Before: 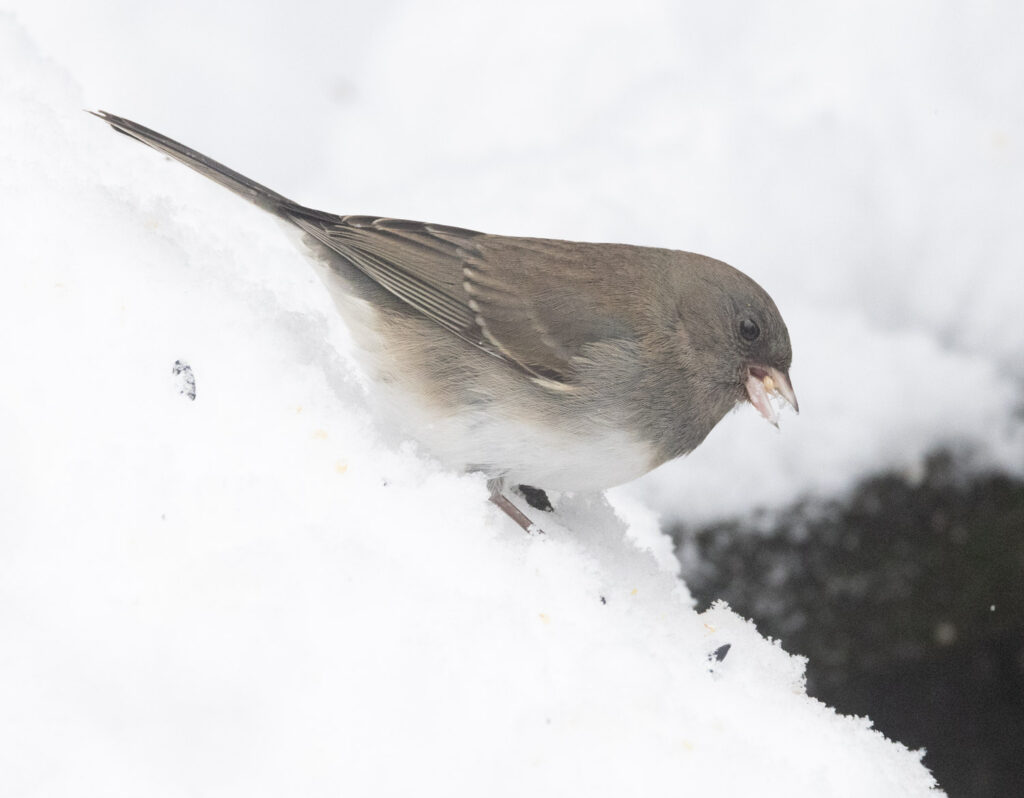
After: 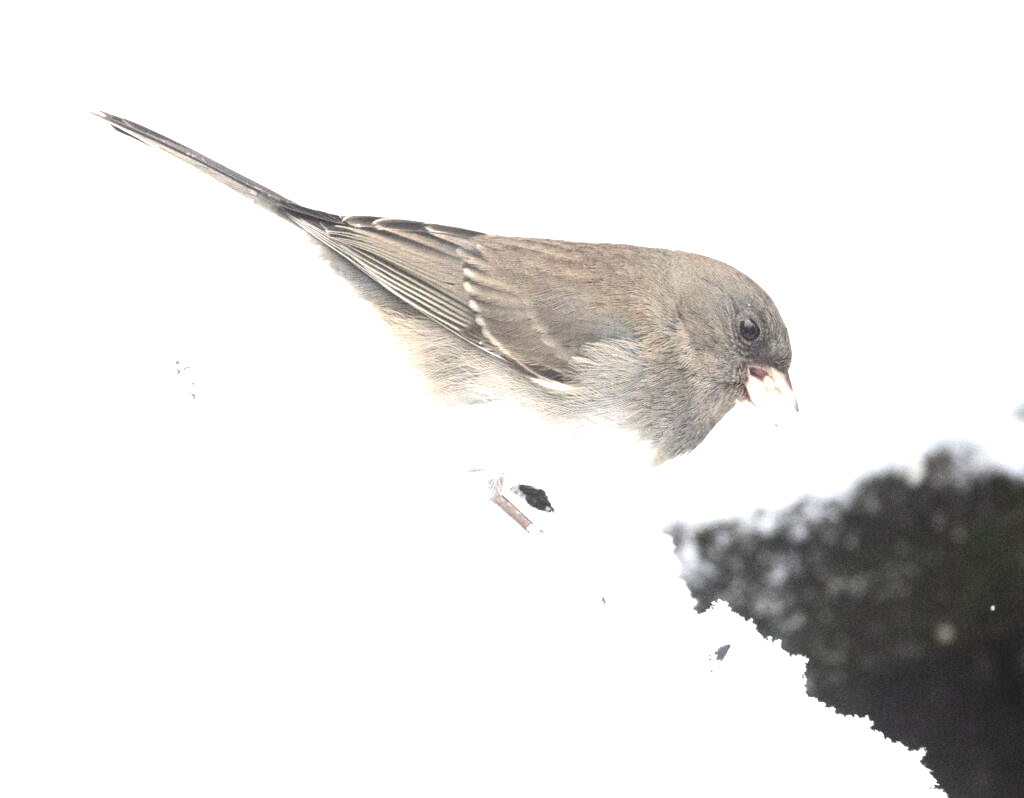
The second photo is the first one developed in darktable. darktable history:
exposure: black level correction 0, exposure 0.701 EV, compensate highlight preservation false
tone equalizer: -8 EV -0.723 EV, -7 EV -0.739 EV, -6 EV -0.609 EV, -5 EV -0.368 EV, -3 EV 0.369 EV, -2 EV 0.6 EV, -1 EV 0.7 EV, +0 EV 0.778 EV, edges refinement/feathering 500, mask exposure compensation -1.57 EV, preserve details no
